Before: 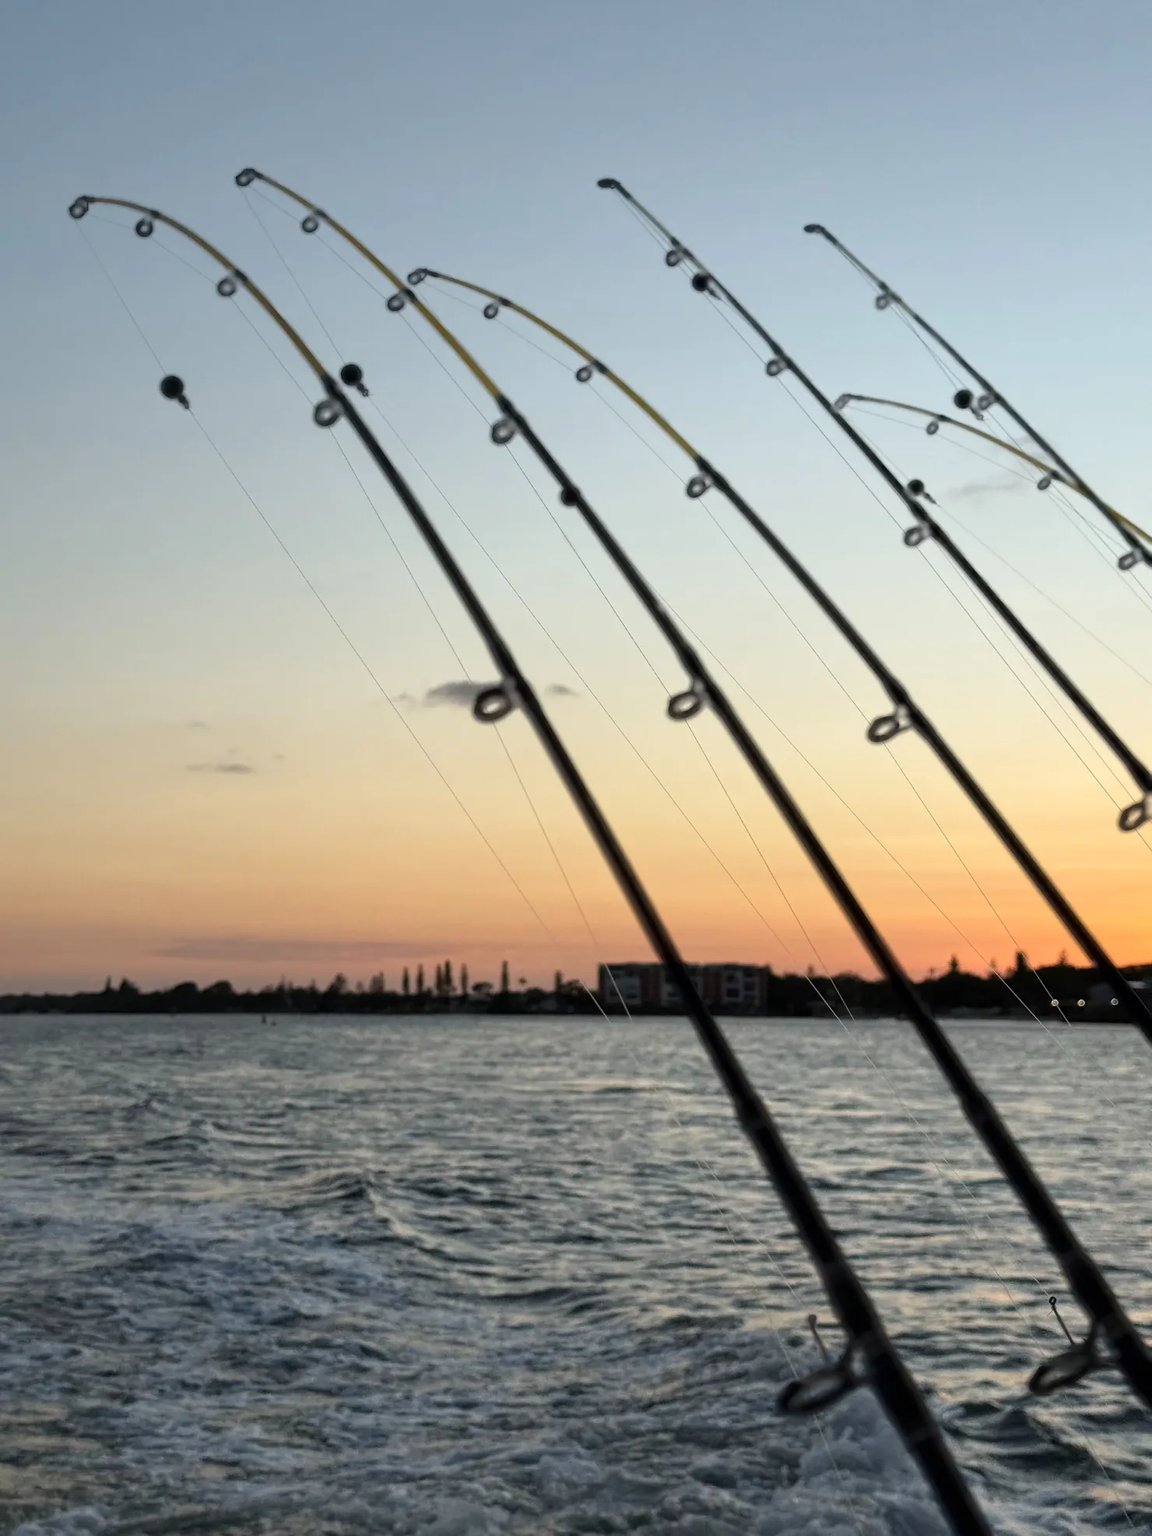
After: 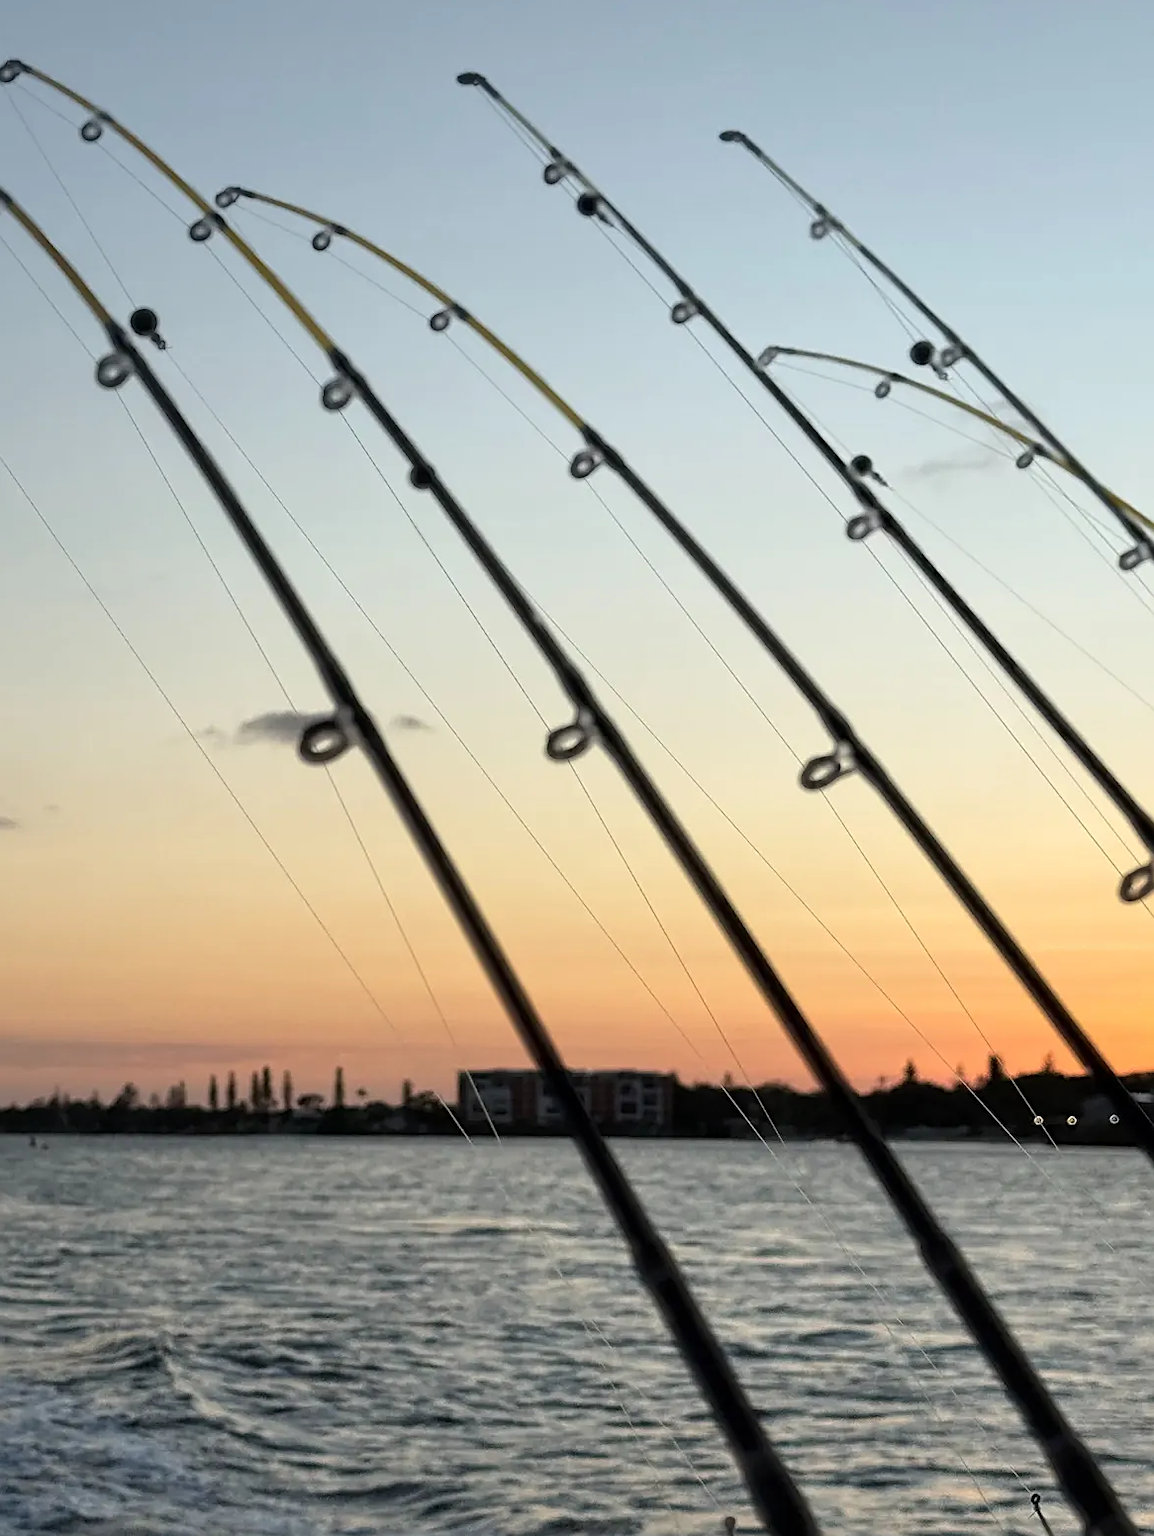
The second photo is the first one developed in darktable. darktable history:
sharpen: amount 0.575
crop and rotate: left 20.74%, top 7.912%, right 0.375%, bottom 13.378%
